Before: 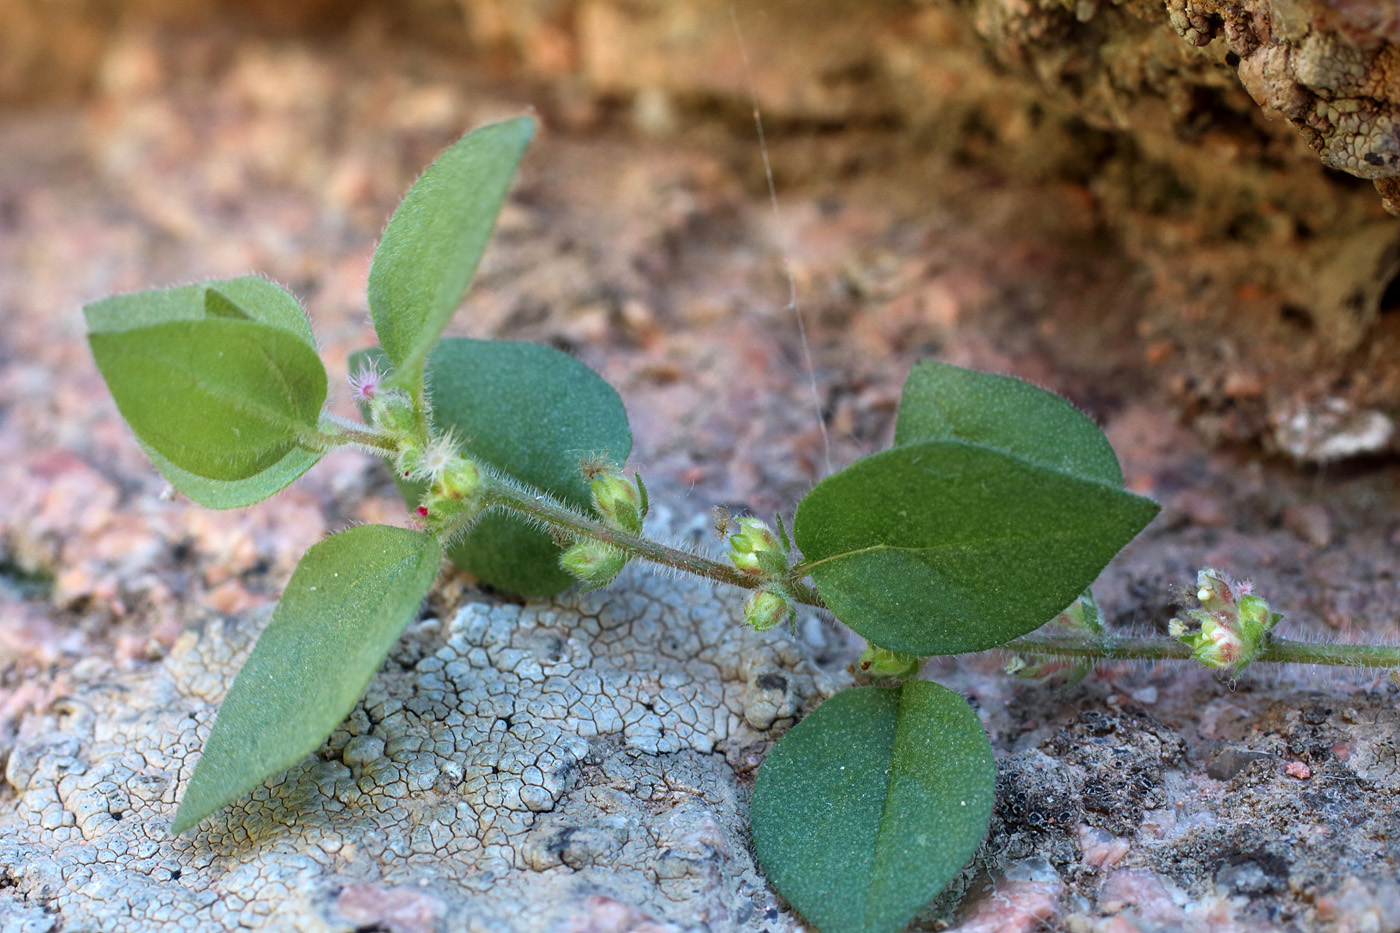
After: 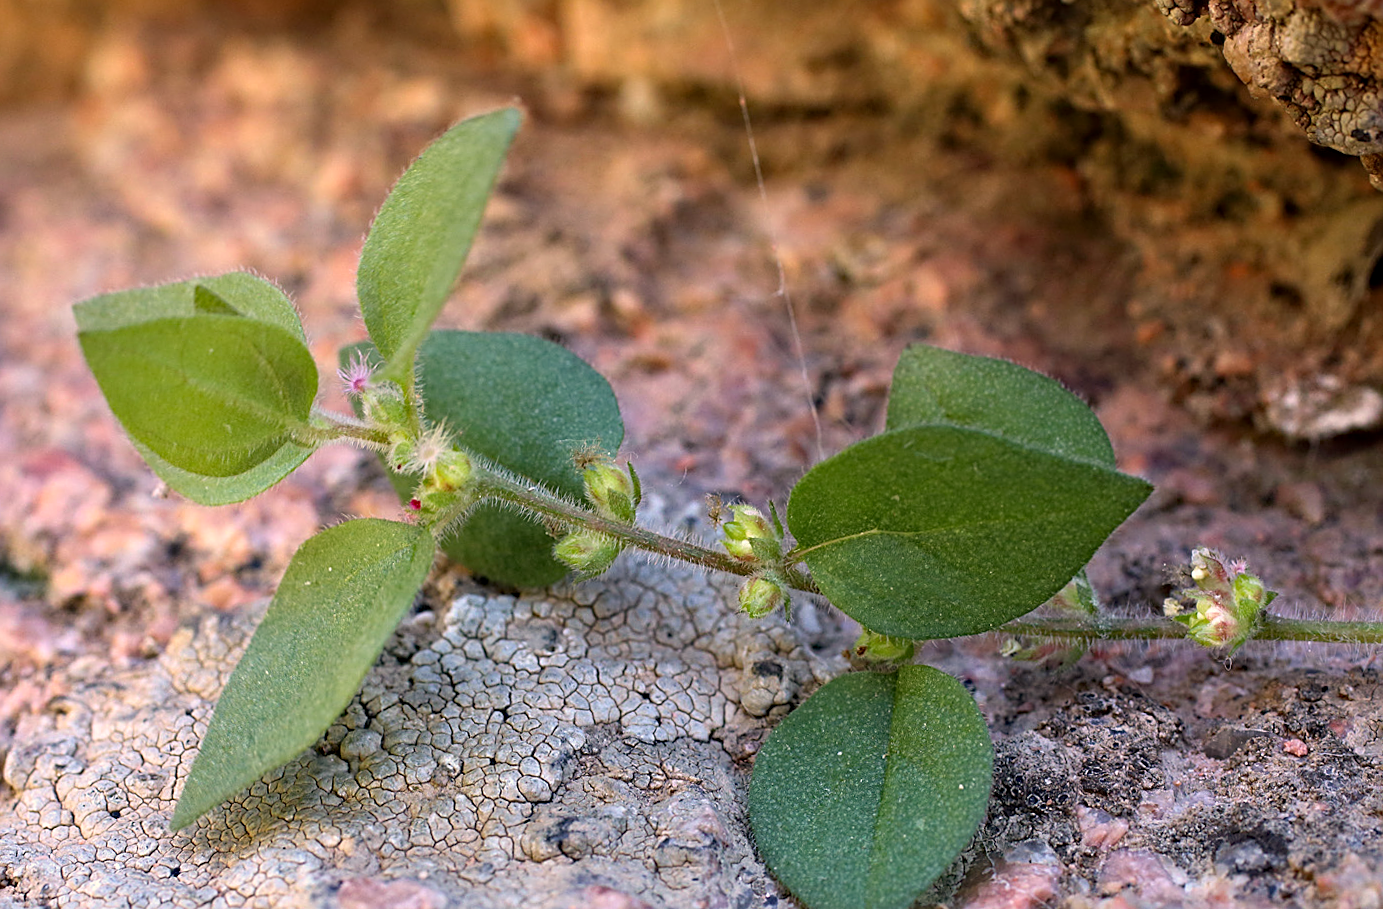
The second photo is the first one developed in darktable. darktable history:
haze removal: compatibility mode true, adaptive false
color correction: highlights a* 11.96, highlights b* 11.58
sharpen: on, module defaults
rotate and perspective: rotation -1°, crop left 0.011, crop right 0.989, crop top 0.025, crop bottom 0.975
